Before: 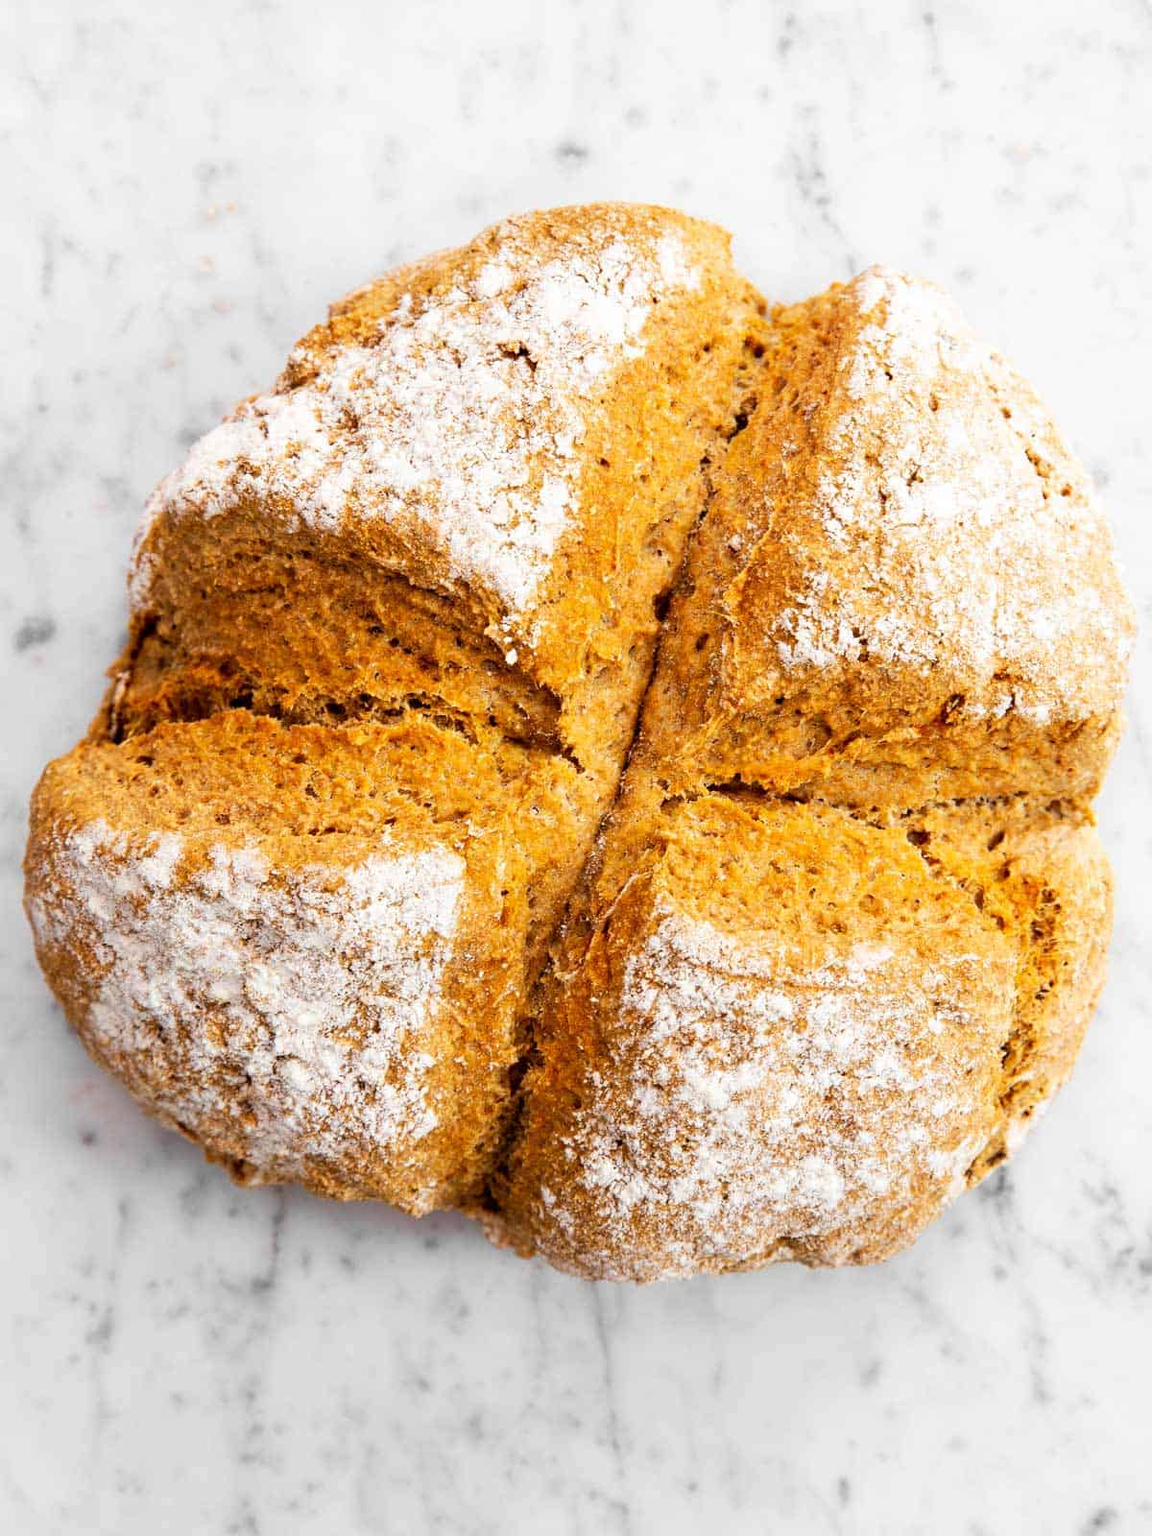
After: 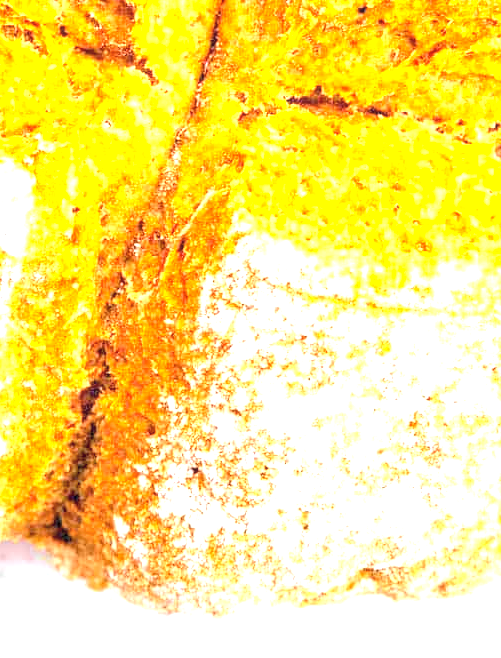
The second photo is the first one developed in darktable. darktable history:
local contrast: on, module defaults
crop: left 37.561%, top 45%, right 20.618%, bottom 13.86%
contrast brightness saturation: contrast 0.103, brightness 0.319, saturation 0.141
exposure: exposure 1.994 EV, compensate highlight preservation false
